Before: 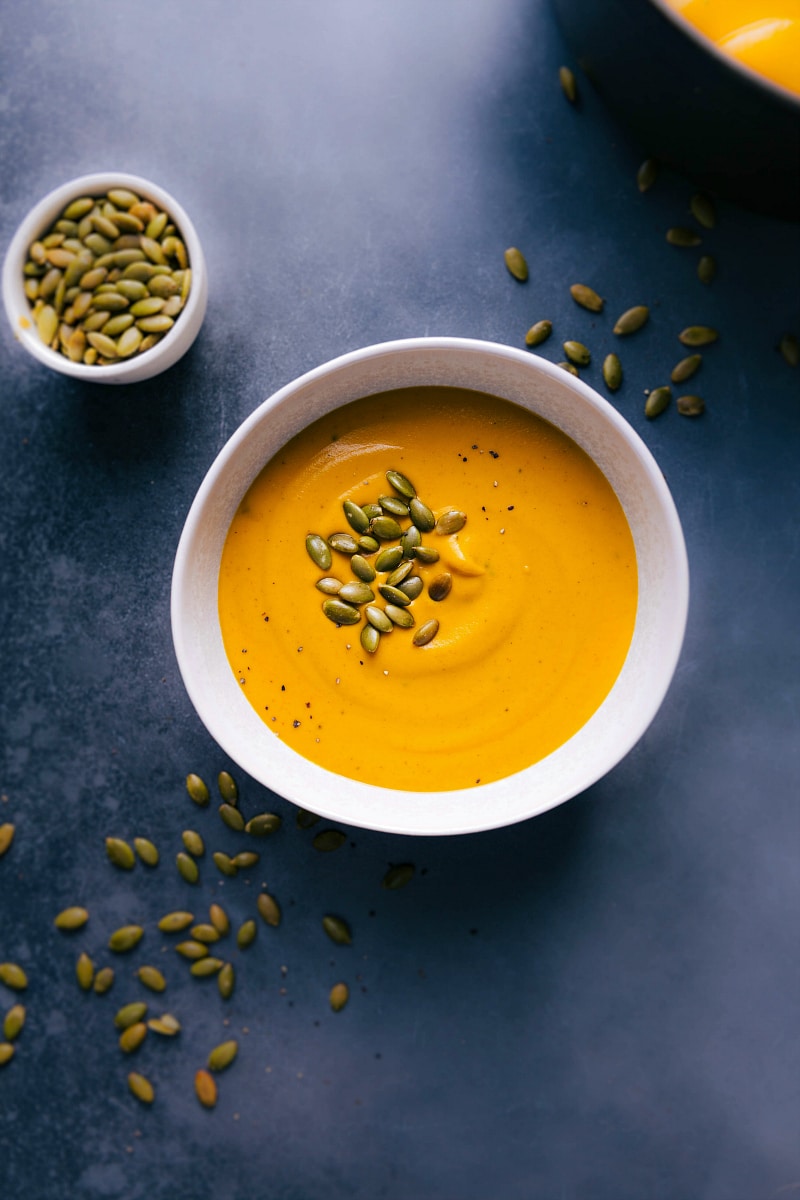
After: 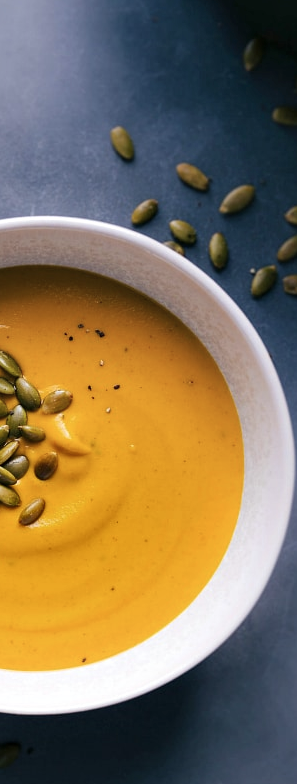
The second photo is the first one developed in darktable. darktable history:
contrast brightness saturation: saturation -0.174
shadows and highlights: white point adjustment -3.72, highlights -63.64, soften with gaussian
exposure: exposure 0.197 EV, compensate highlight preservation false
crop and rotate: left 49.476%, top 10.146%, right 13.274%, bottom 24.492%
